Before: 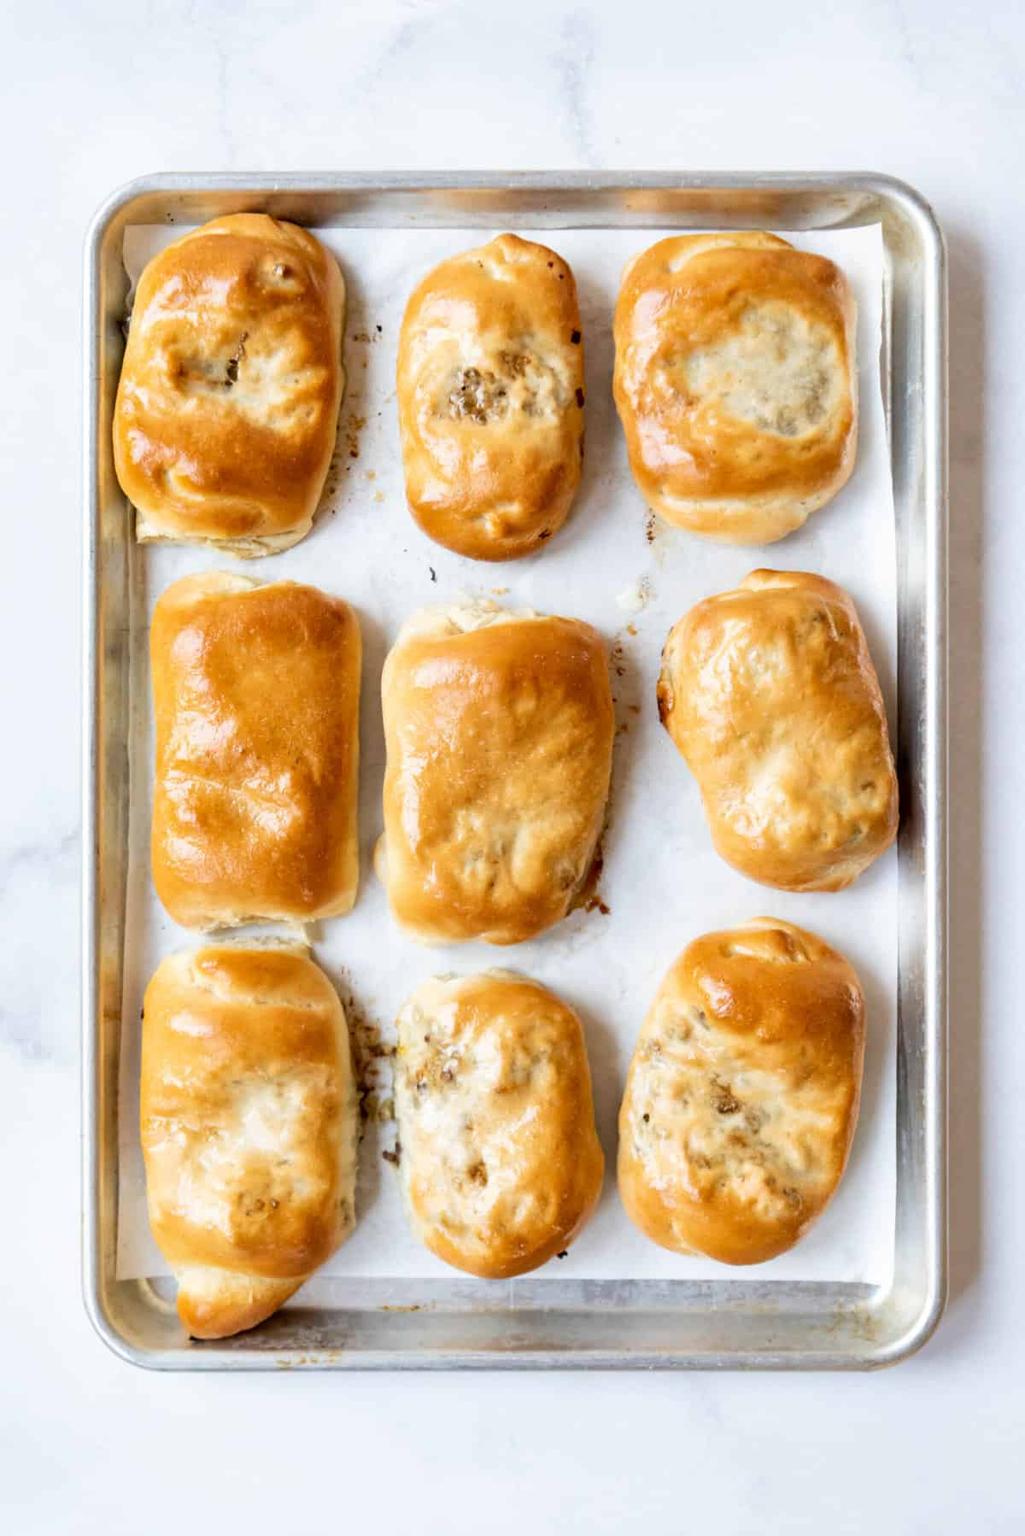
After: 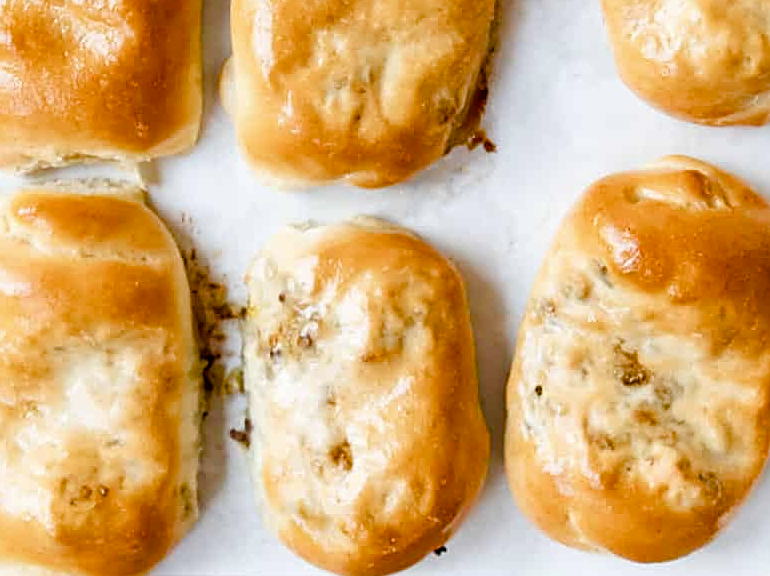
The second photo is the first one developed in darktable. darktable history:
crop: left 18.215%, top 51.109%, right 17.608%, bottom 16.839%
color balance rgb: perceptual saturation grading › global saturation 0.537%, perceptual saturation grading › highlights -16.982%, perceptual saturation grading › mid-tones 32.711%, perceptual saturation grading › shadows 50.466%
sharpen: amount 0.533
